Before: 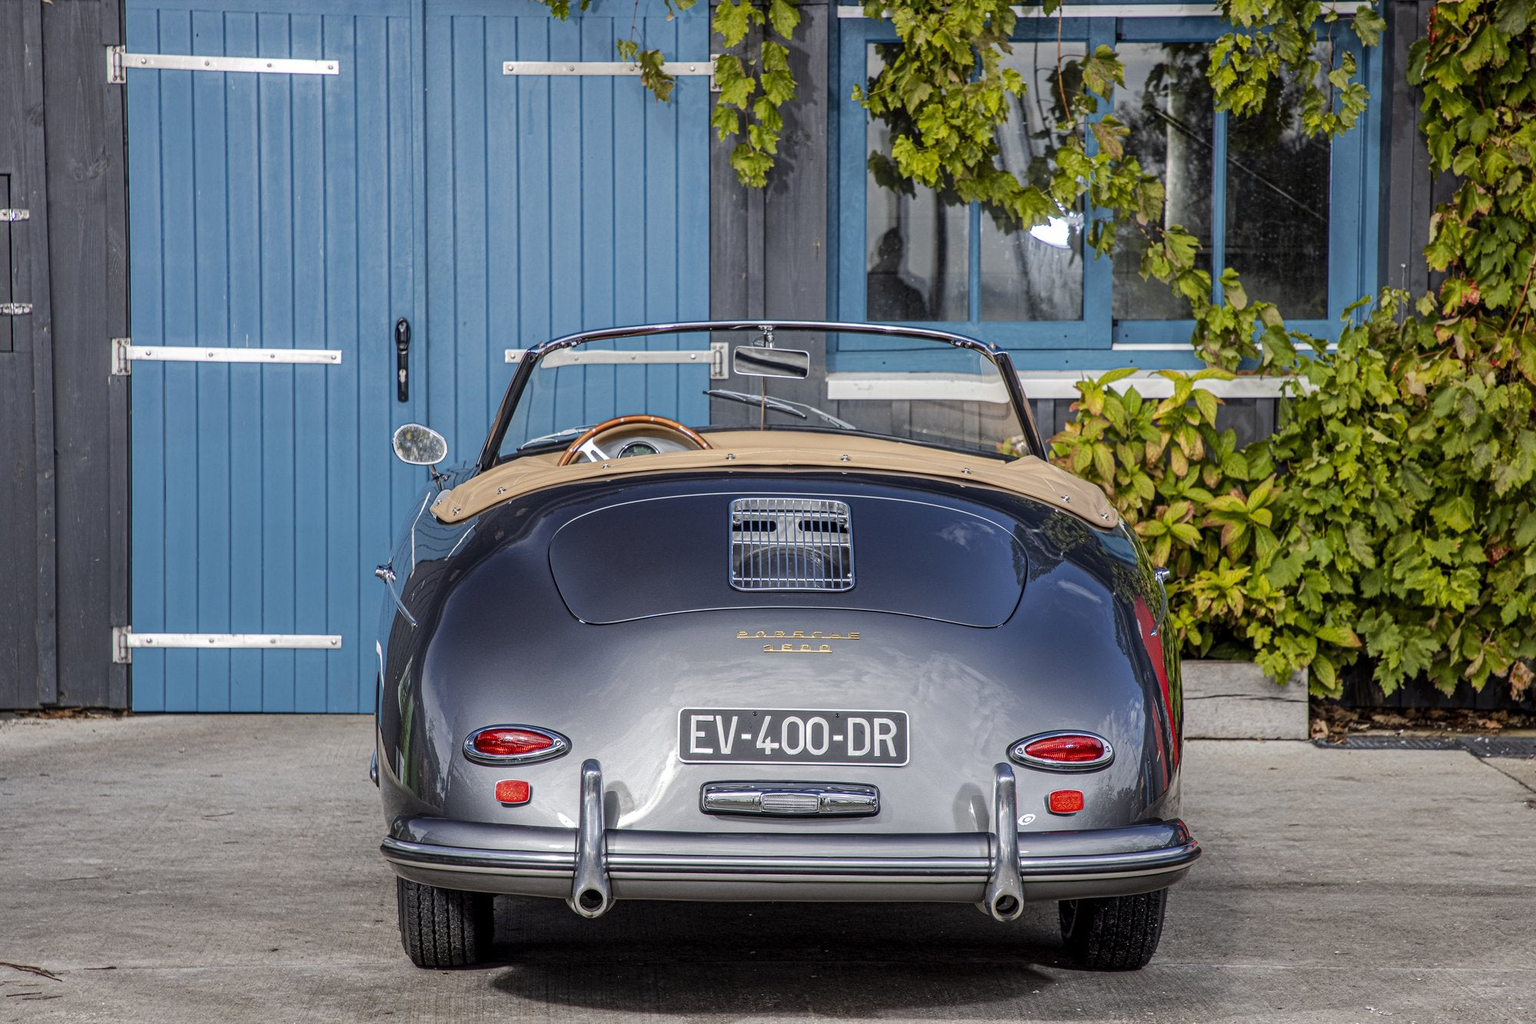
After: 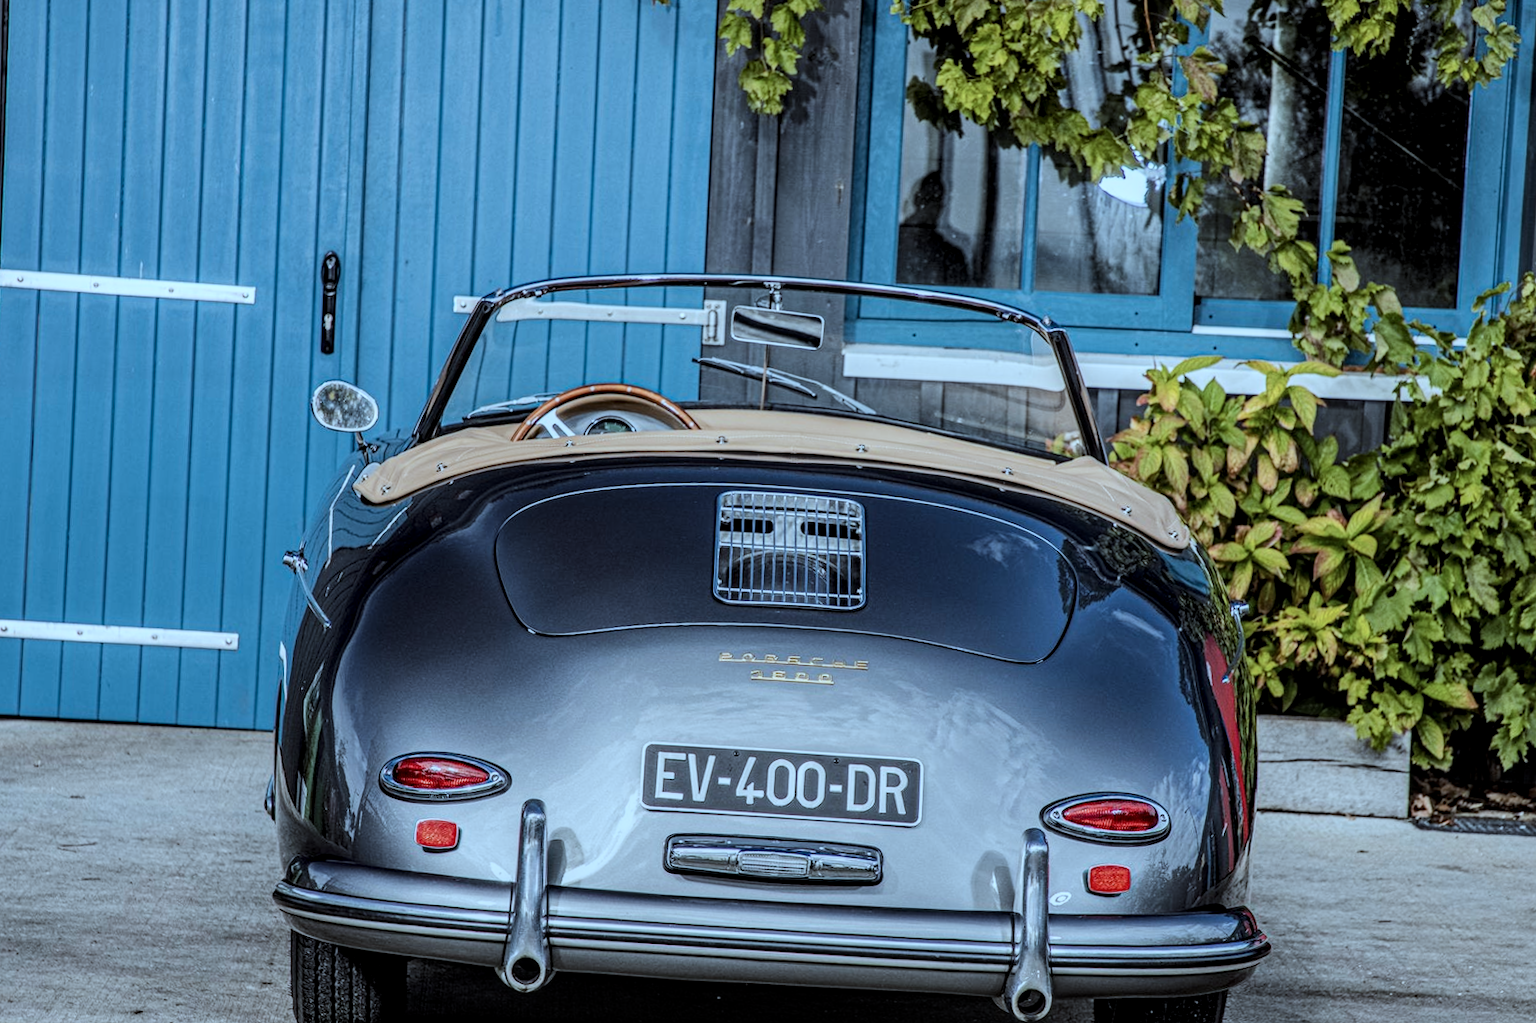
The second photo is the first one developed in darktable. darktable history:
local contrast: detail 130%
rotate and perspective: rotation -0.45°, automatic cropping original format, crop left 0.008, crop right 0.992, crop top 0.012, crop bottom 0.988
crop and rotate: angle -3.27°, left 5.211%, top 5.211%, right 4.607%, bottom 4.607%
filmic rgb: black relative exposure -7.5 EV, white relative exposure 5 EV, hardness 3.31, contrast 1.3, contrast in shadows safe
color correction: highlights a* -9.73, highlights b* -21.22
